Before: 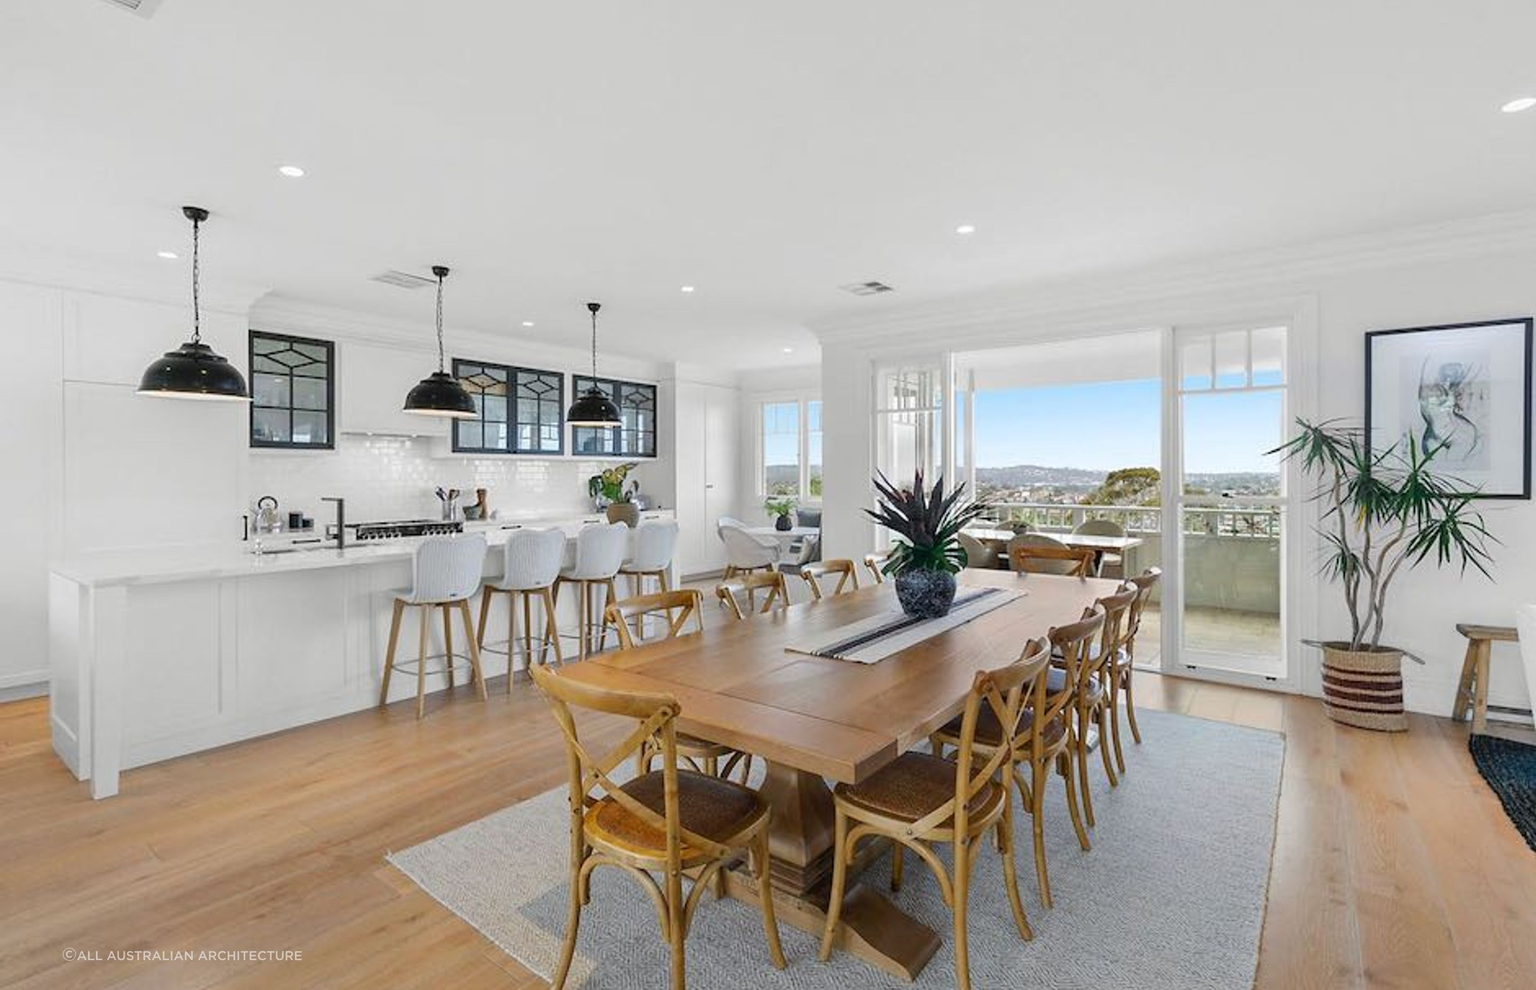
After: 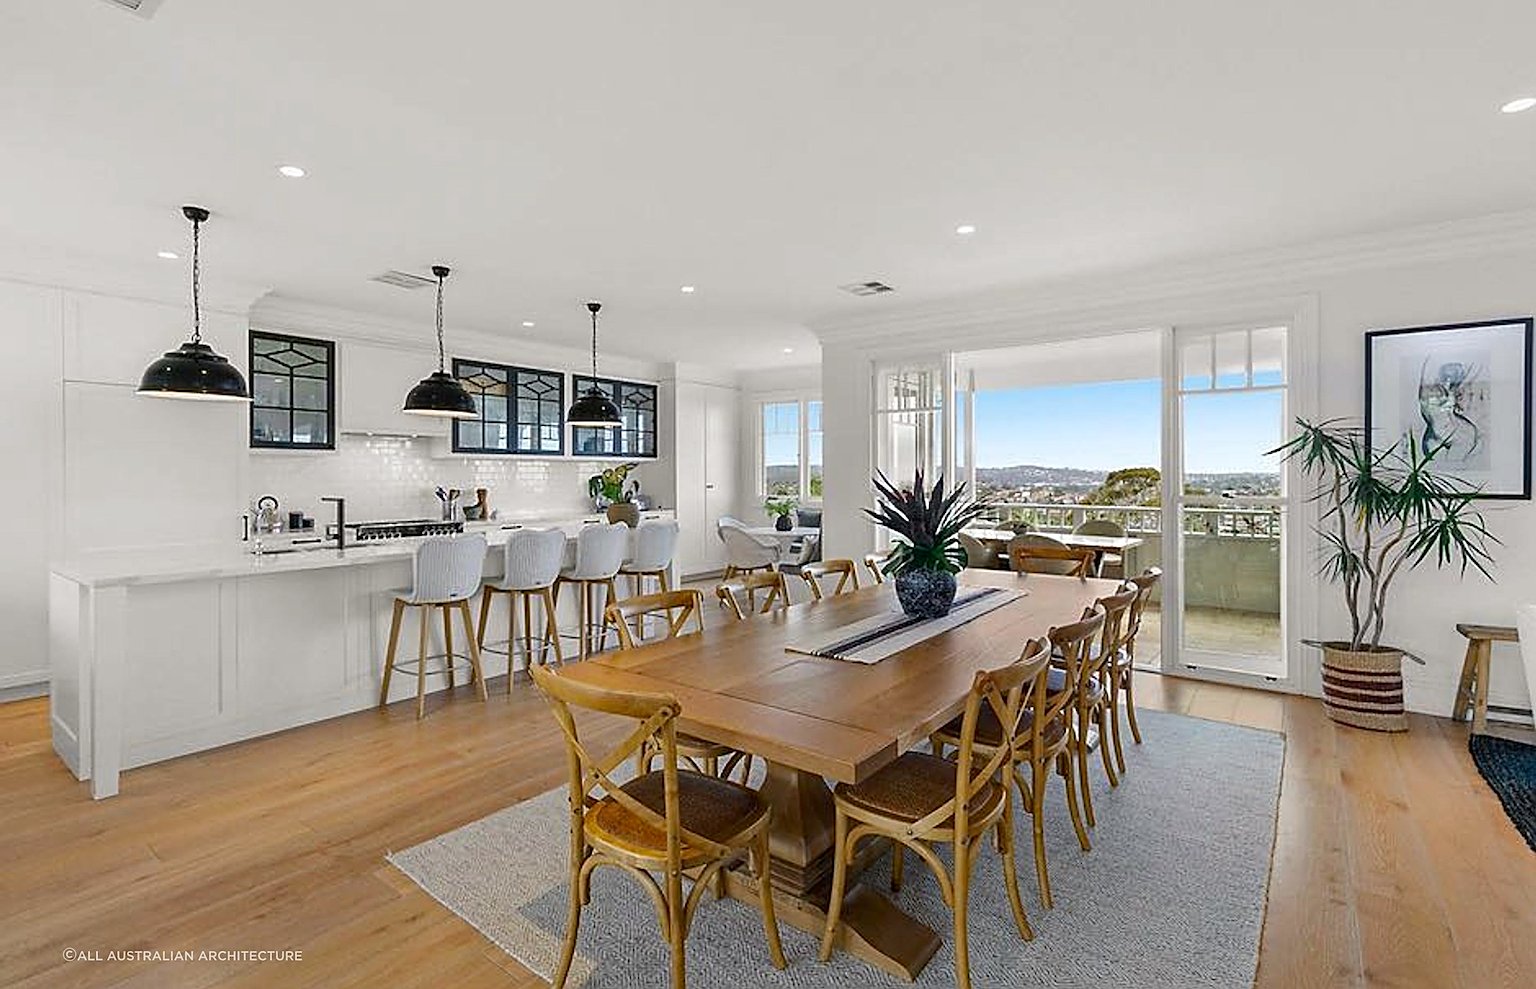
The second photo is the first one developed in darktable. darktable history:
haze removal: strength 0.297, distance 0.252, compatibility mode true, adaptive false
sharpen: radius 3.018, amount 0.756
contrast brightness saturation: contrast 0.034, brightness -0.038
